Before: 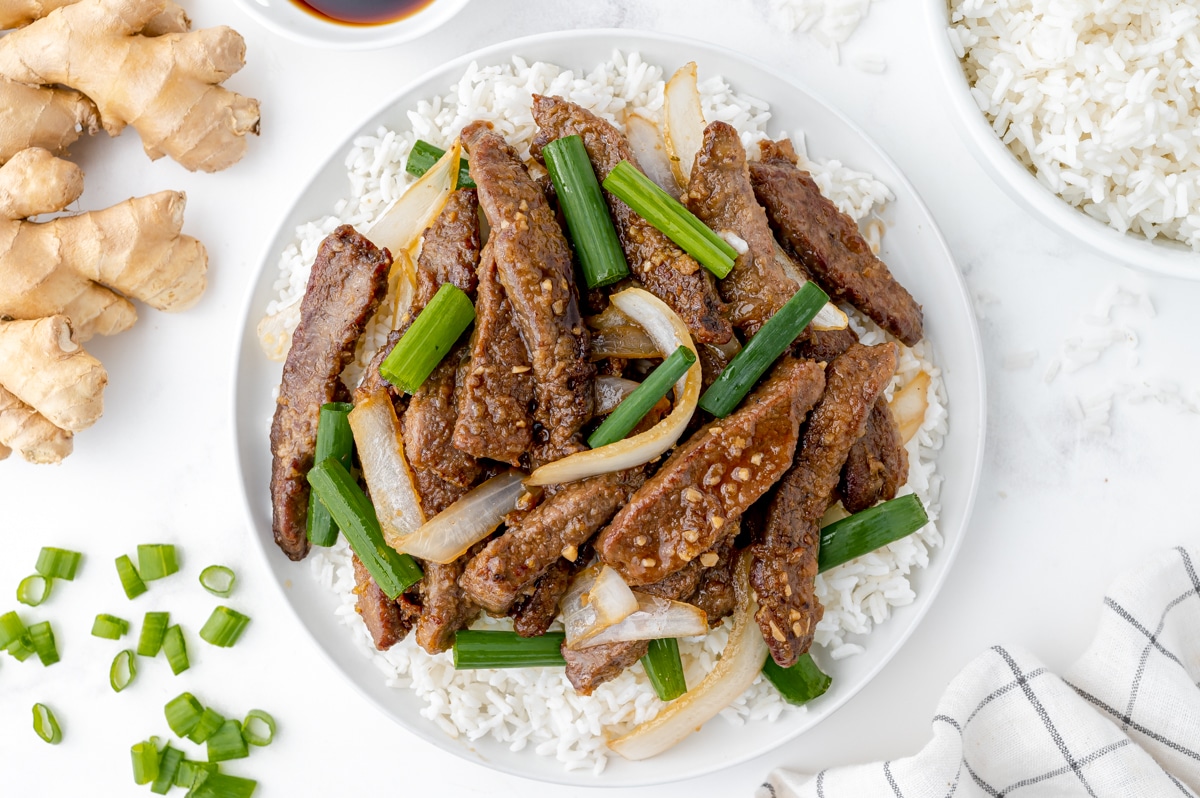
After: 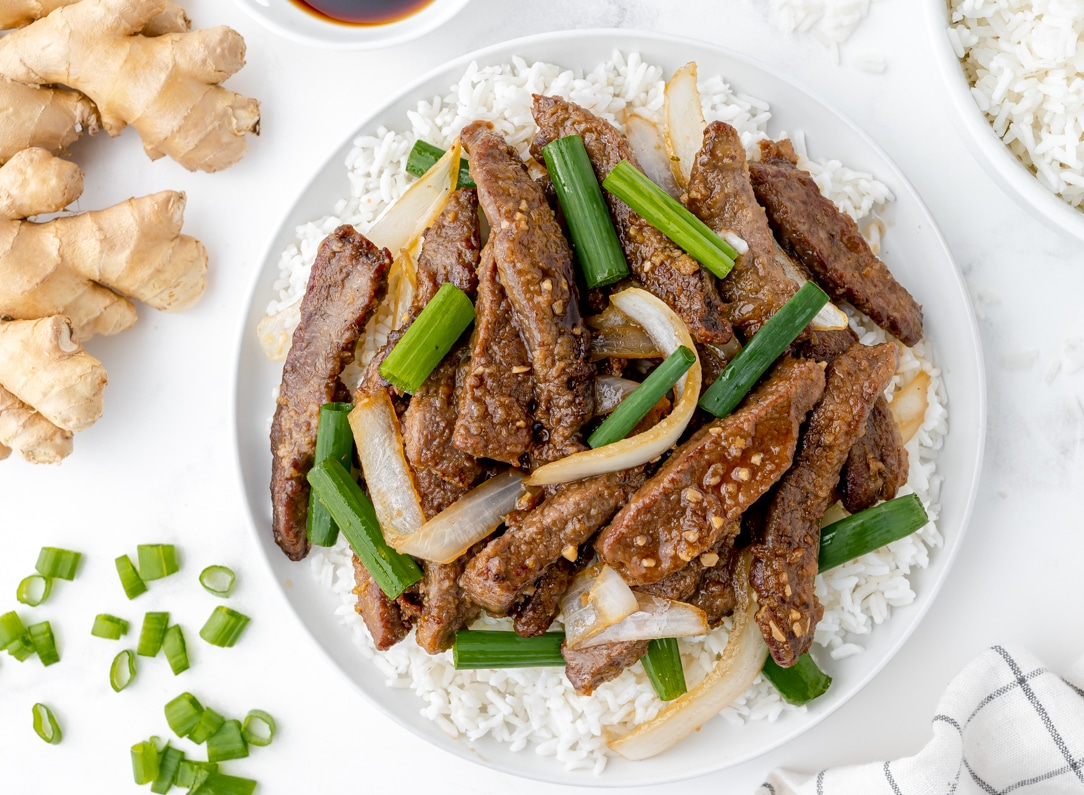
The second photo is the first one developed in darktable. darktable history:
crop: right 9.473%, bottom 0.016%
